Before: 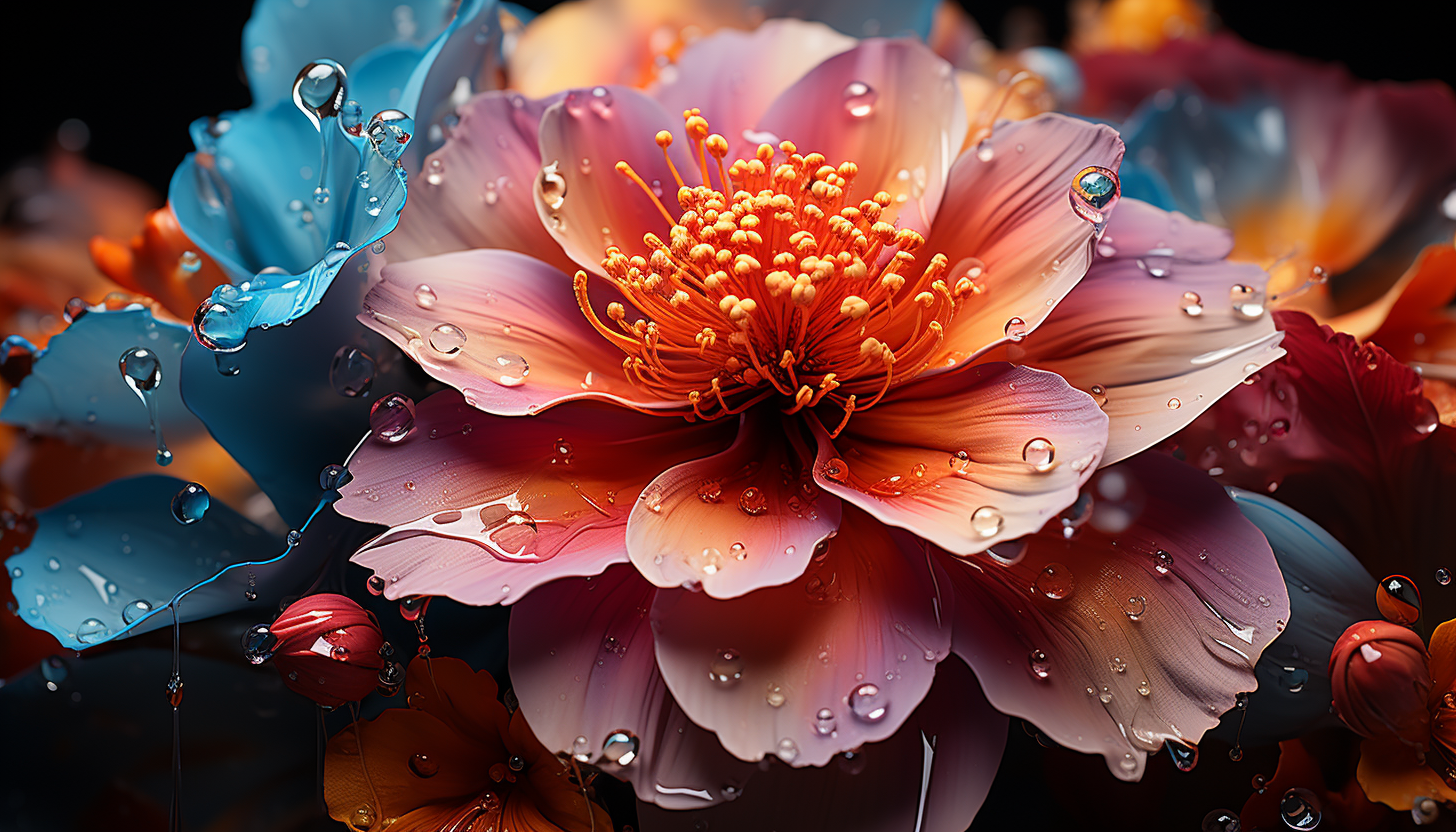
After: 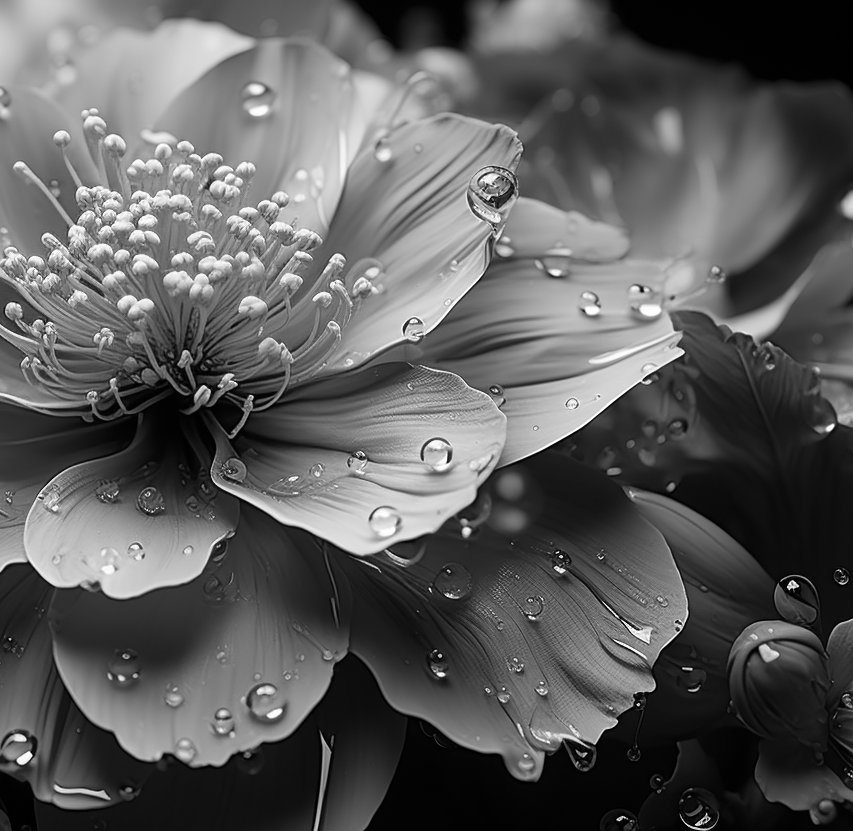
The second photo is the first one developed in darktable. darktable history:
white balance: red 1.045, blue 0.932
contrast brightness saturation: saturation -1
crop: left 41.402%
